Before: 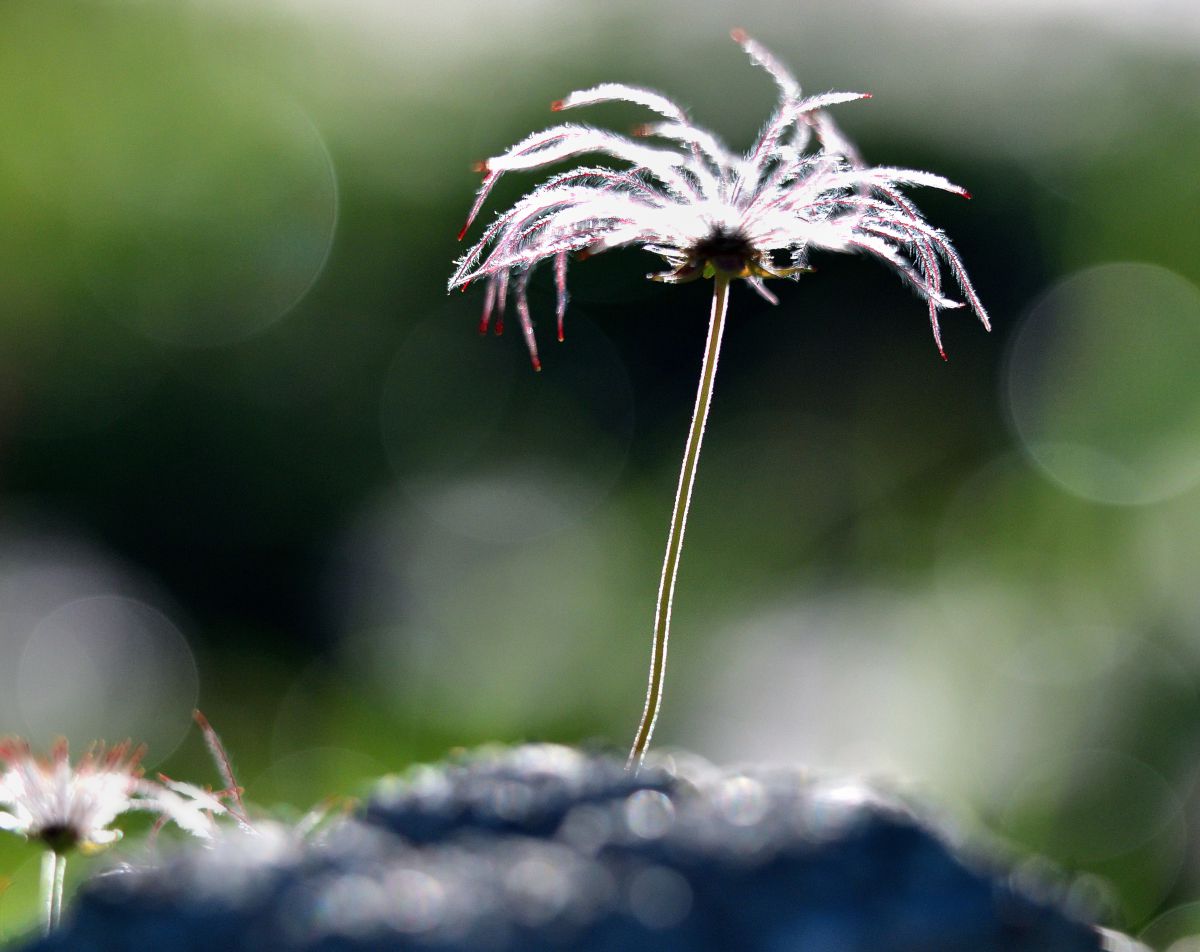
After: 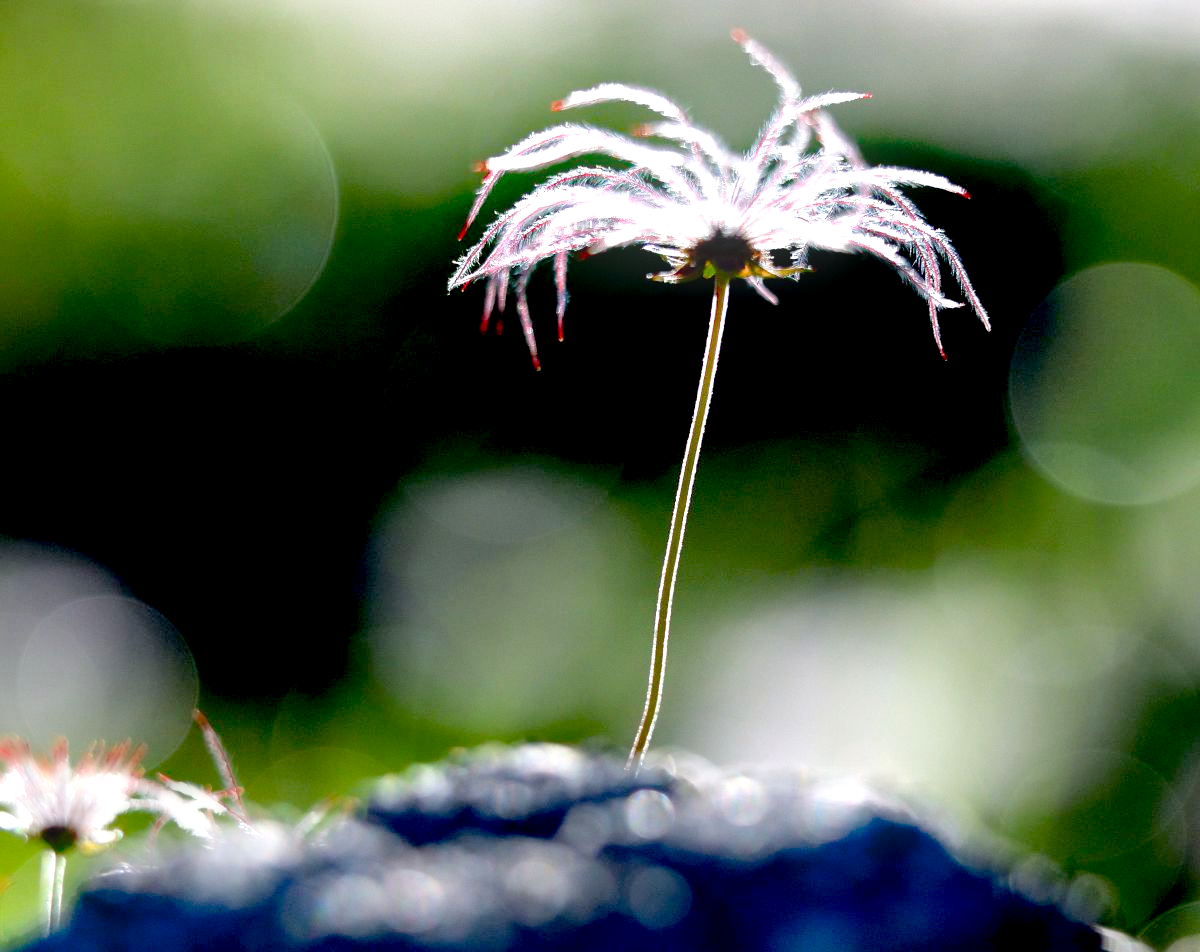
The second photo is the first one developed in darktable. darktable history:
exposure: black level correction 0.031, exposure 0.304 EV, compensate highlight preservation false
bloom: on, module defaults
